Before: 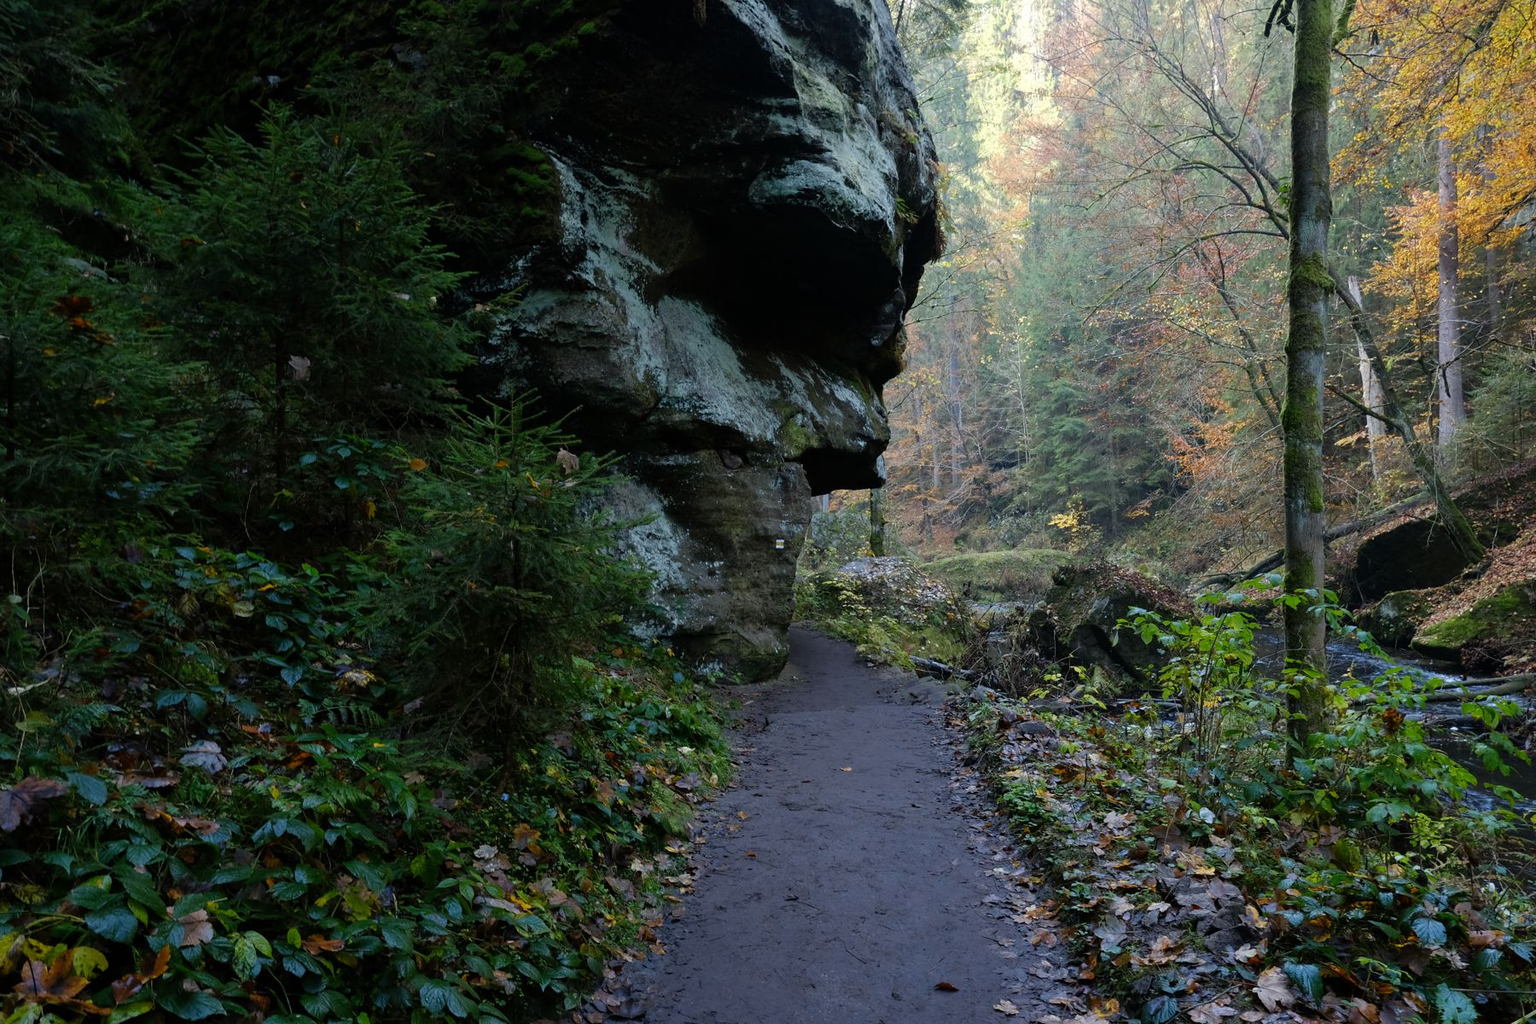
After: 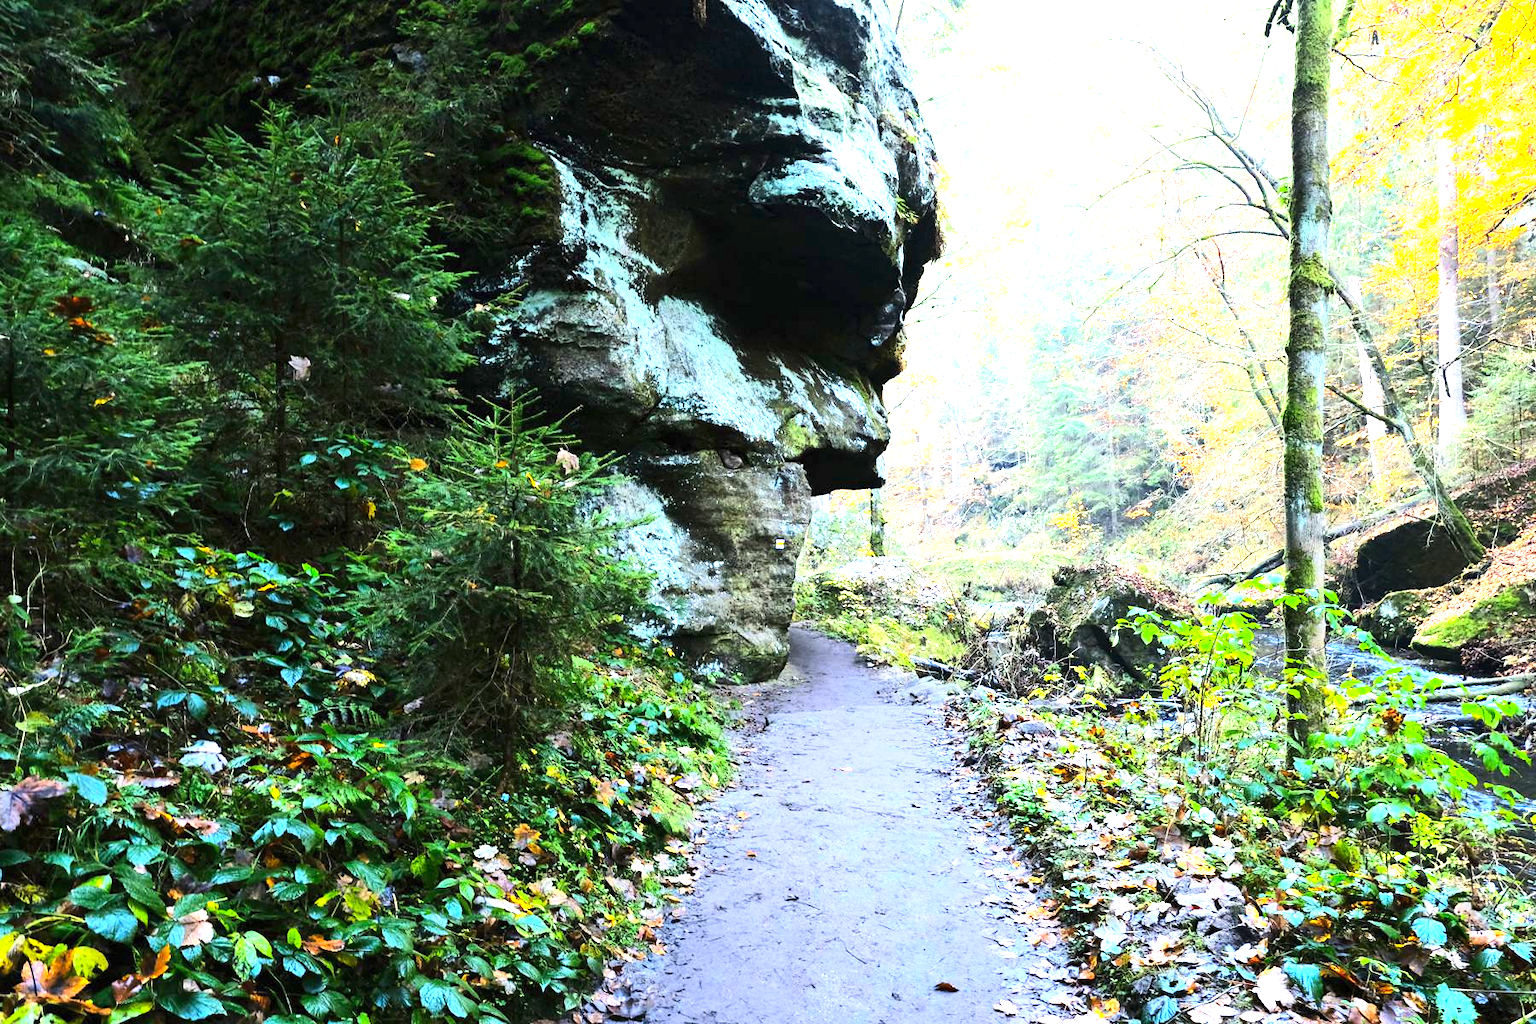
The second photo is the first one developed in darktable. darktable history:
exposure: exposure 2.277 EV, compensate highlight preservation false
contrast brightness saturation: contrast 0.195, brightness 0.156, saturation 0.218
tone equalizer: -8 EV -0.715 EV, -7 EV -0.701 EV, -6 EV -0.622 EV, -5 EV -0.383 EV, -3 EV 0.403 EV, -2 EV 0.6 EV, -1 EV 0.685 EV, +0 EV 0.764 EV, edges refinement/feathering 500, mask exposure compensation -1.57 EV, preserve details no
